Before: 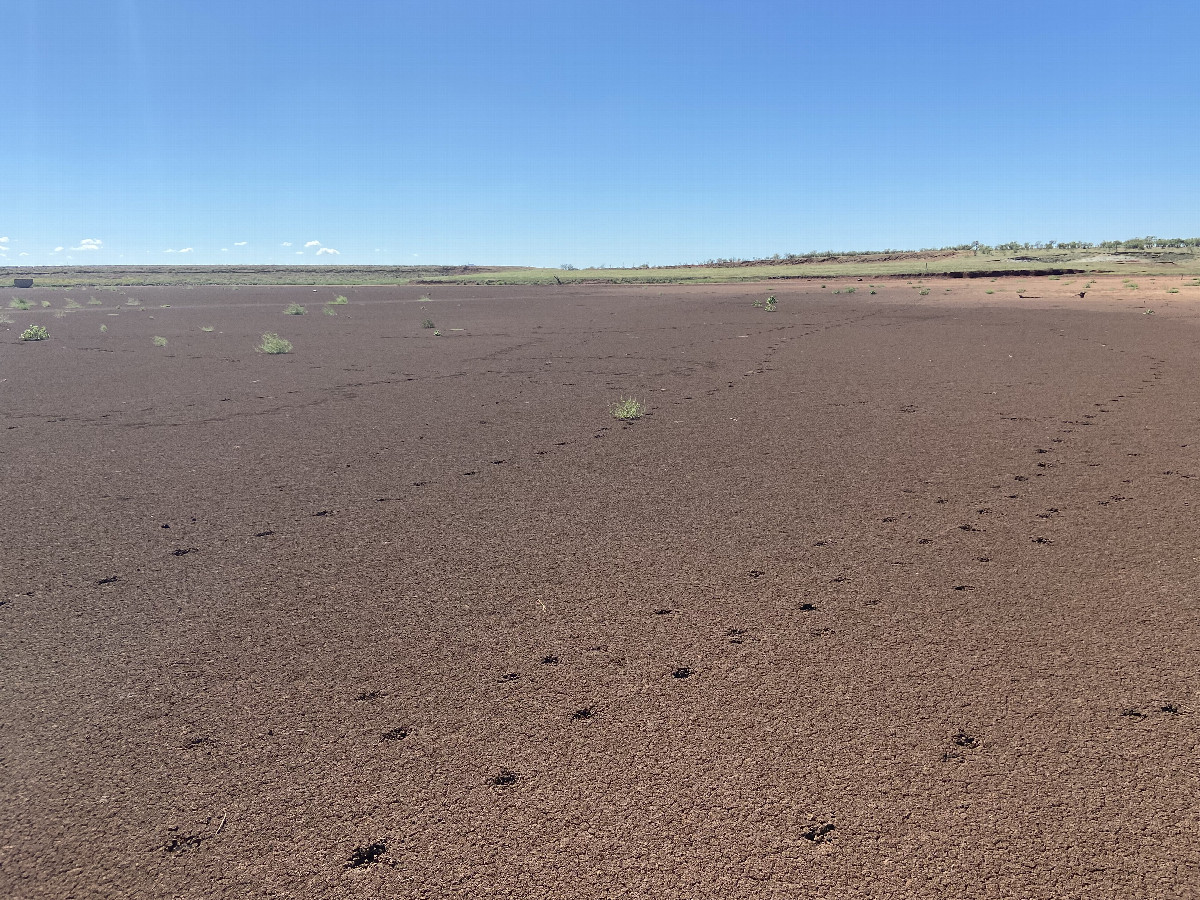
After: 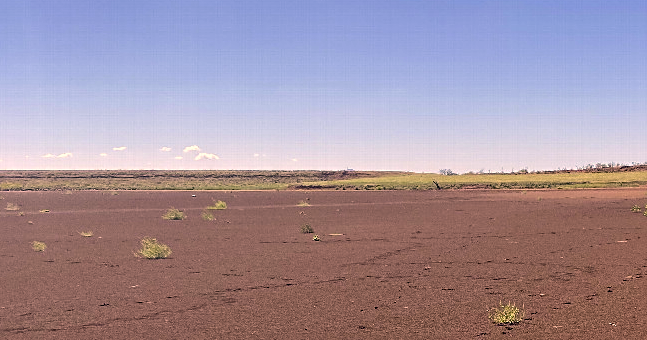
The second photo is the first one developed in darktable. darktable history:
color correction: highlights a* 21.51, highlights b* 19.56
shadows and highlights: low approximation 0.01, soften with gaussian
crop: left 10.096%, top 10.649%, right 35.957%, bottom 51.539%
color balance rgb: global offset › luminance -0.881%, perceptual saturation grading › global saturation 17.554%, global vibrance 26.629%, contrast 6.094%
sharpen: radius 2.505, amount 0.339
